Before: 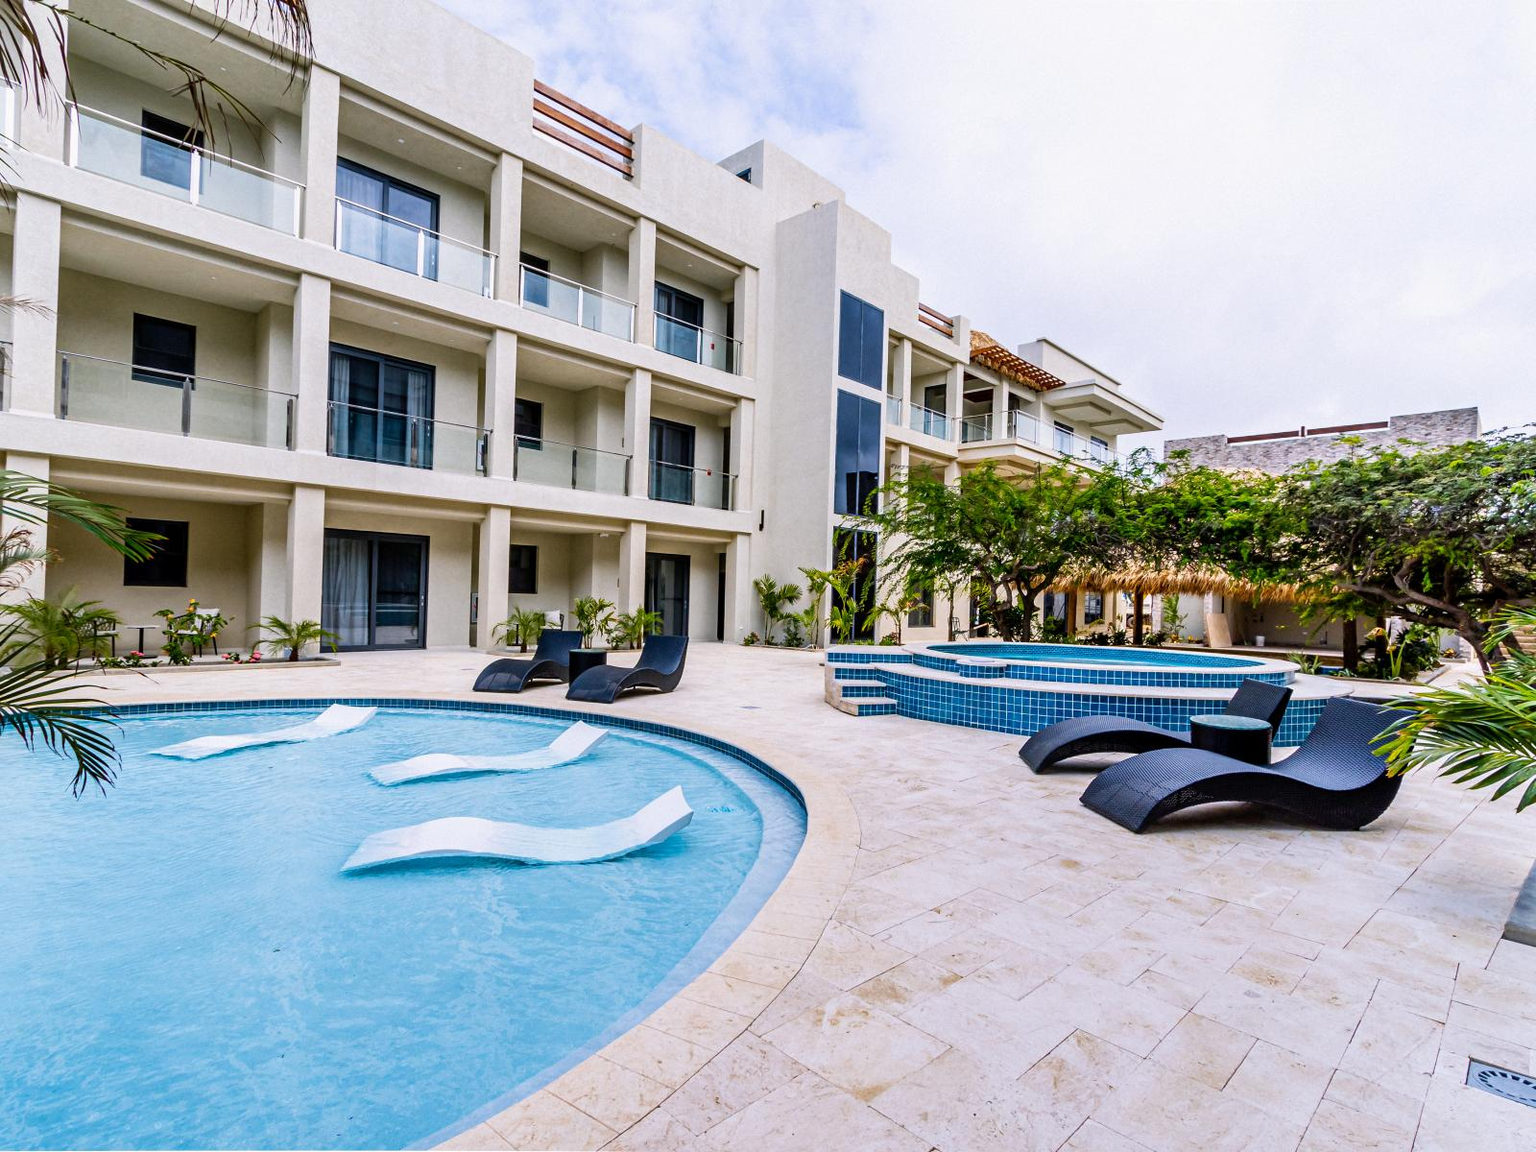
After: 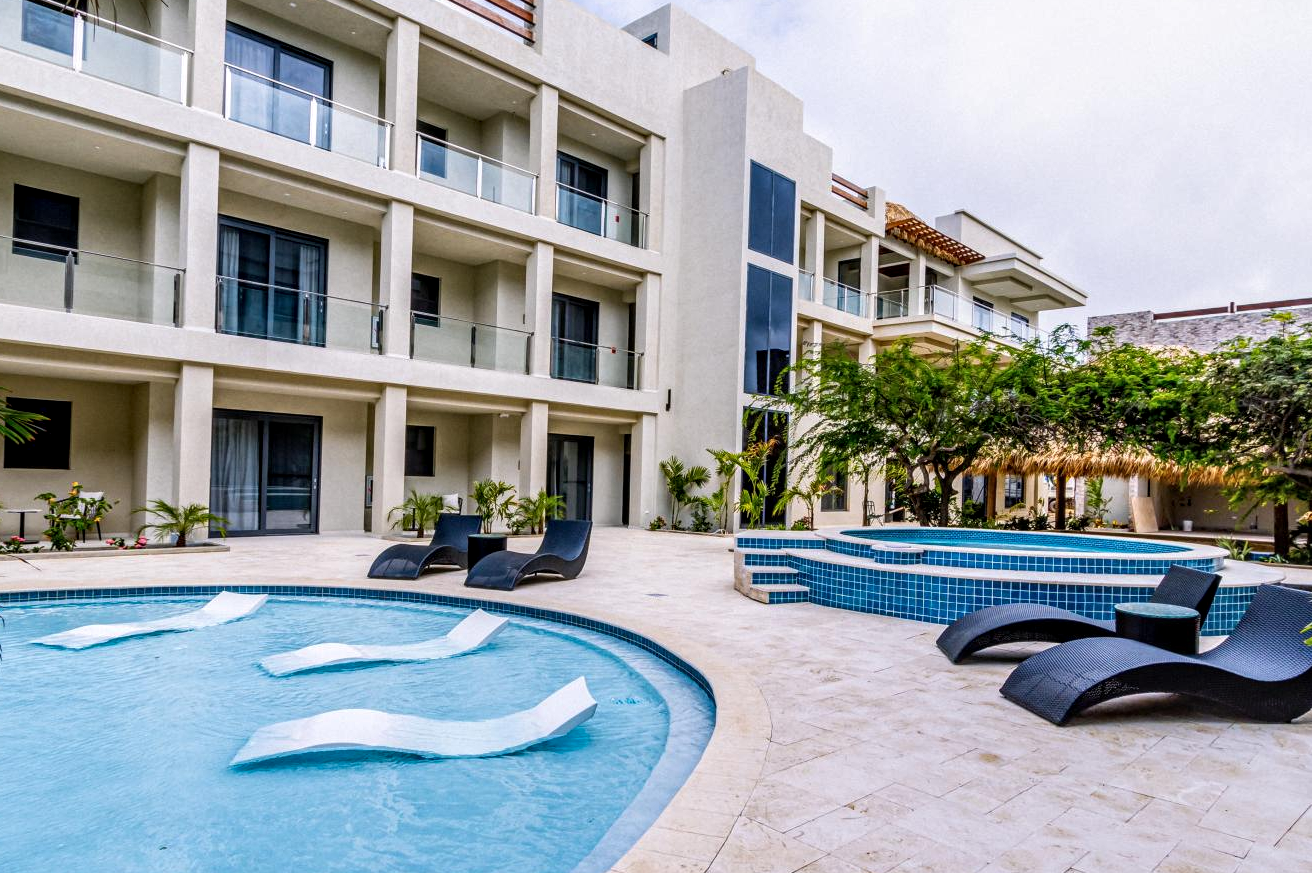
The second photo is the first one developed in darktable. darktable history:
crop: left 7.856%, top 11.836%, right 10.12%, bottom 15.387%
local contrast: detail 130%
